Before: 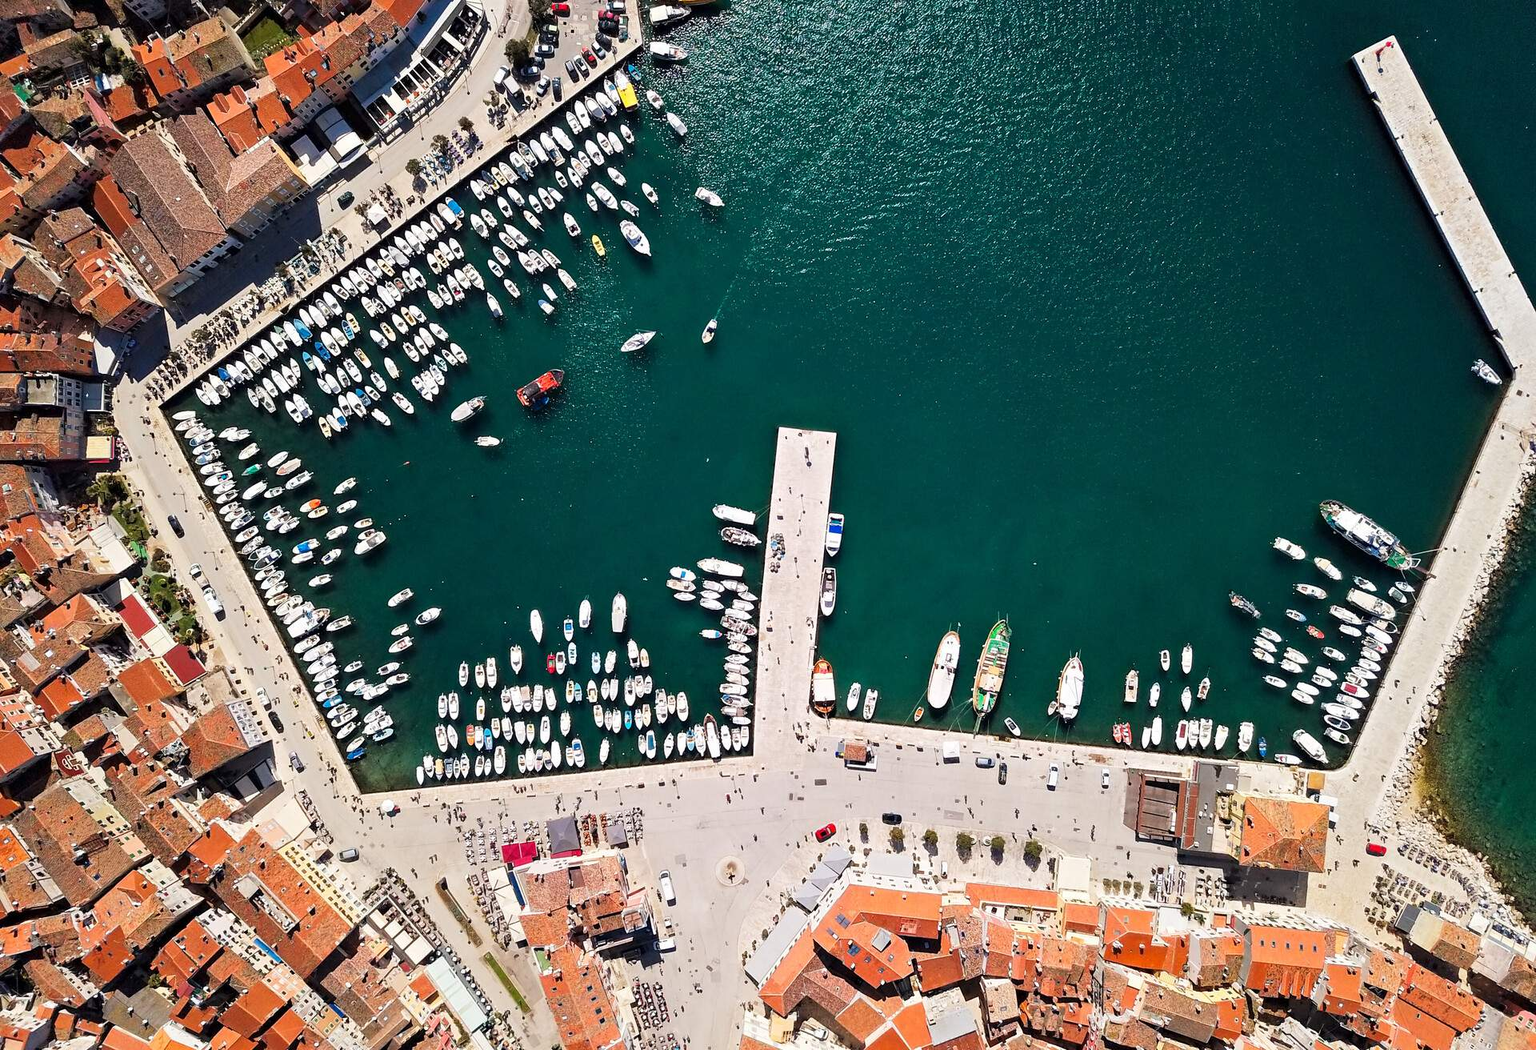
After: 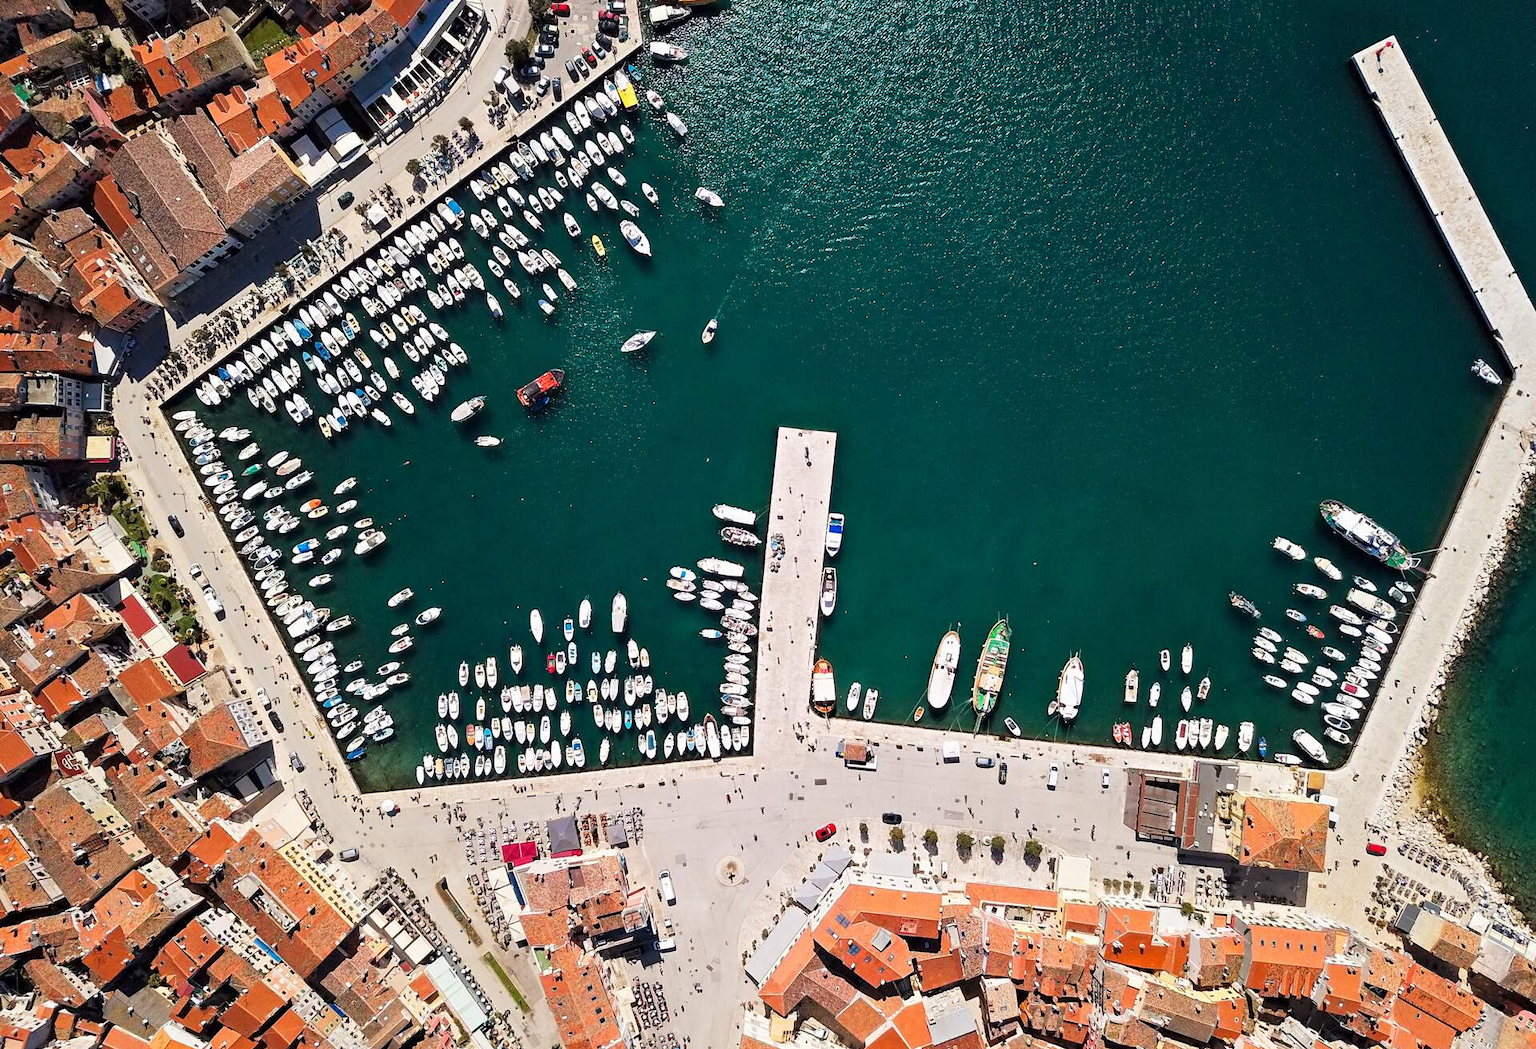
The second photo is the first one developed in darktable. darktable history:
exposure: exposure -0.014 EV, compensate highlight preservation false
